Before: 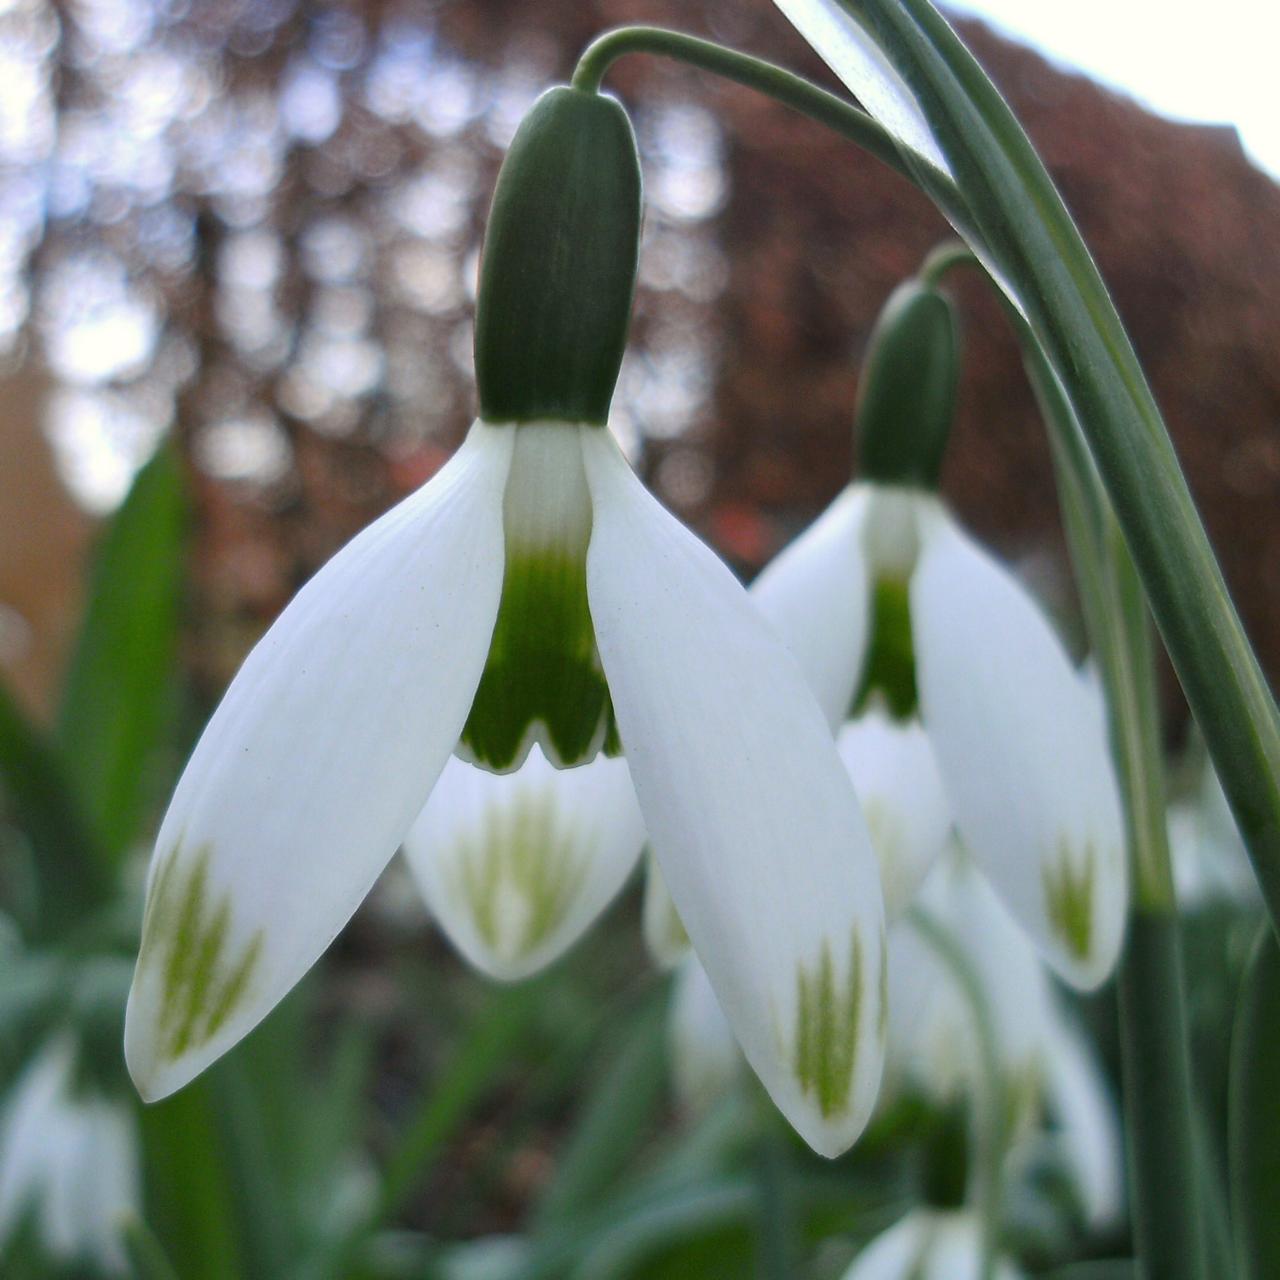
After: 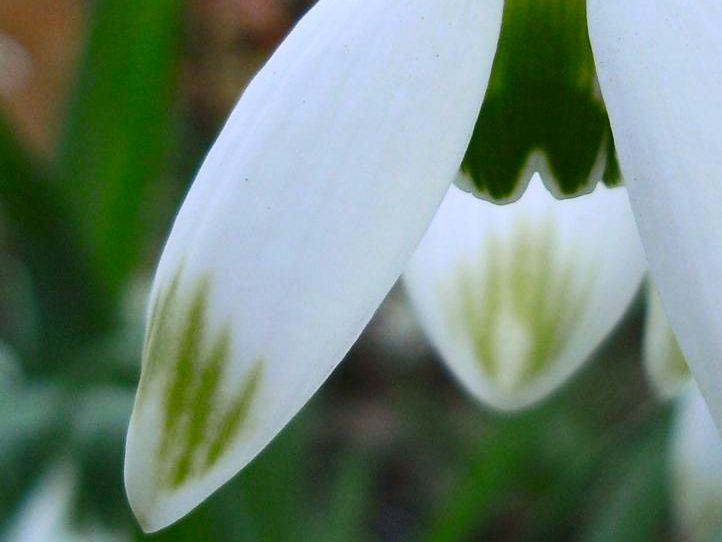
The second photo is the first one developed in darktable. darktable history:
crop: top 44.581%, right 43.527%, bottom 13.055%
contrast brightness saturation: contrast 0.179, saturation 0.297
